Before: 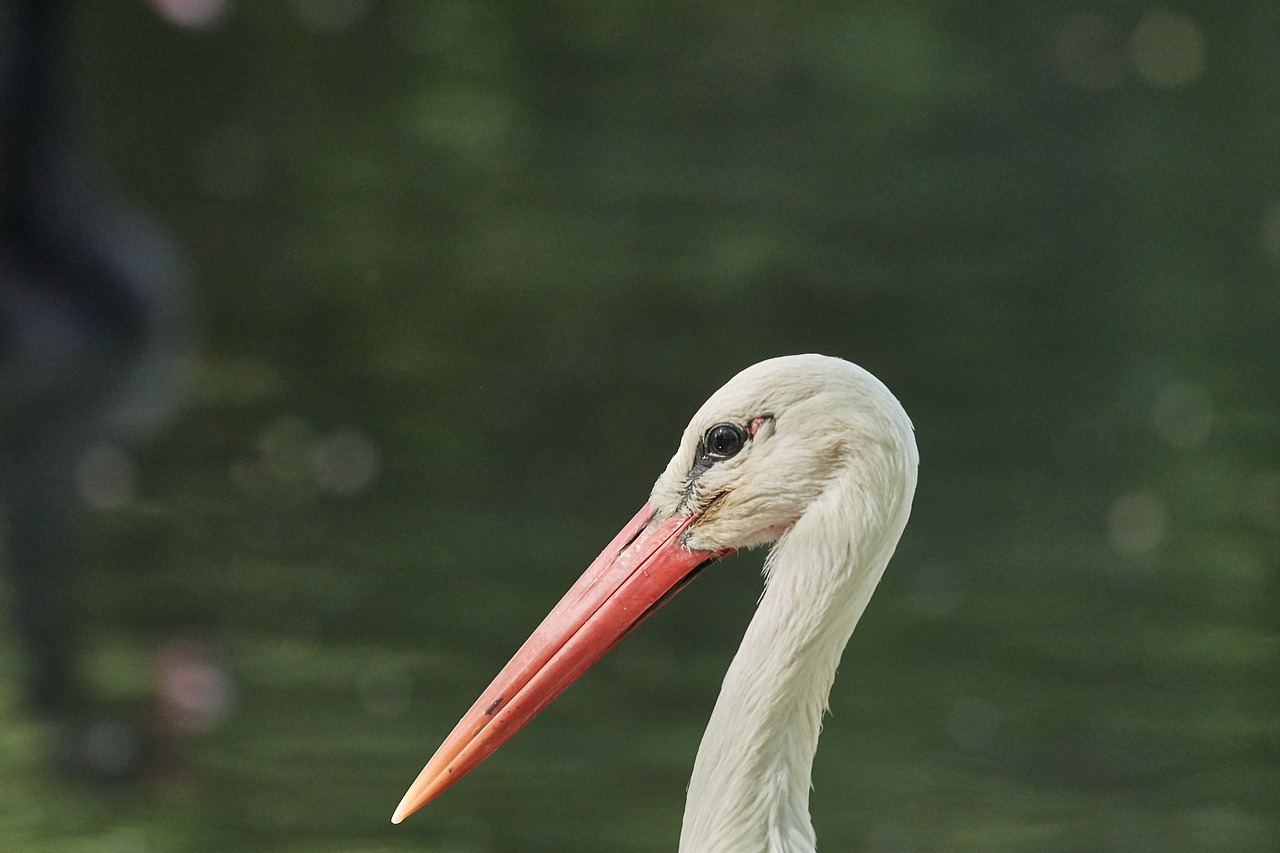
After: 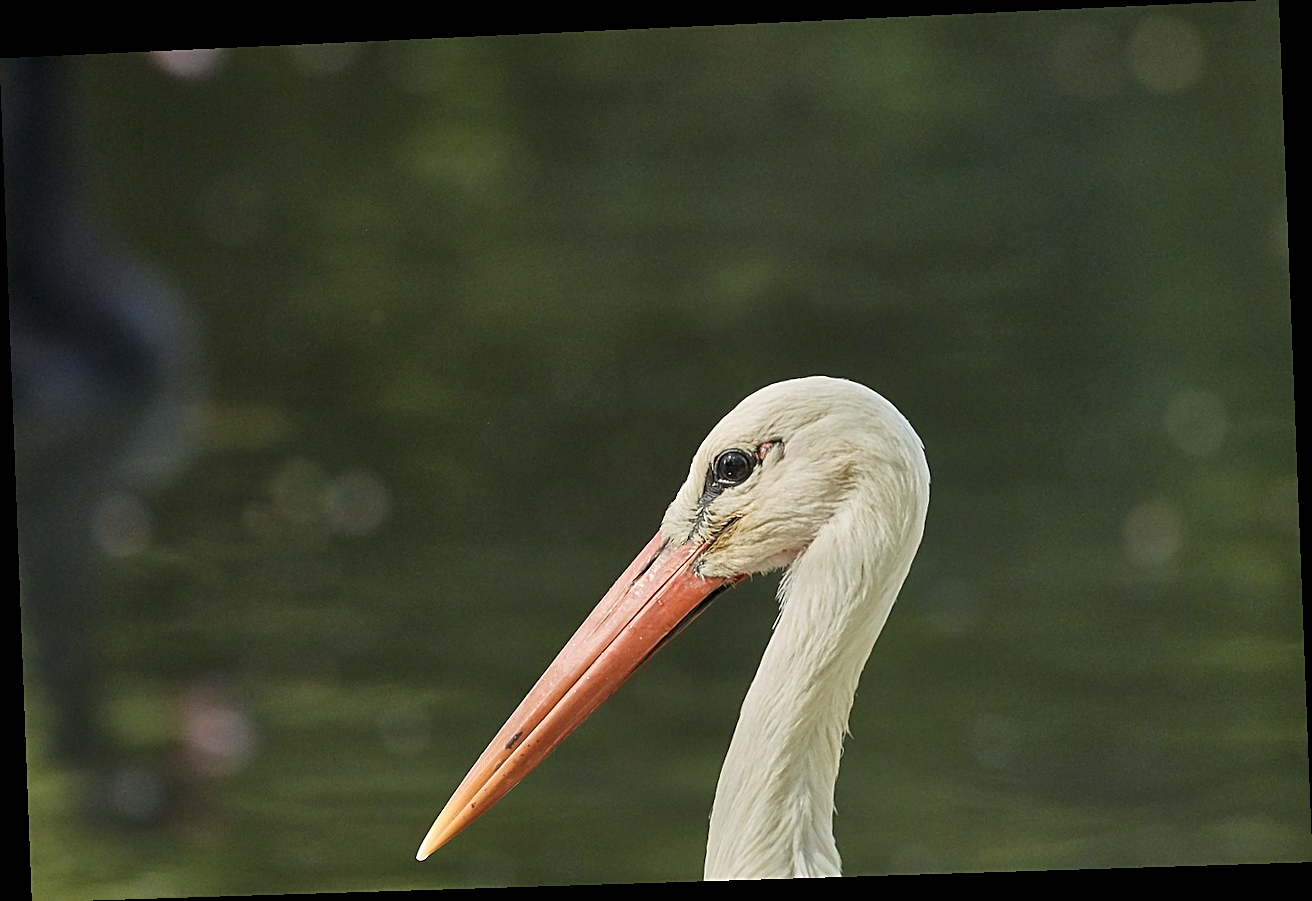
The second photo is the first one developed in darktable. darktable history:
color contrast: green-magenta contrast 0.85, blue-yellow contrast 1.25, unbound 0
rotate and perspective: rotation -2.22°, lens shift (horizontal) -0.022, automatic cropping off
sharpen: on, module defaults
color zones: curves: ch0 [(0, 0.5) (0.143, 0.52) (0.286, 0.5) (0.429, 0.5) (0.571, 0.5) (0.714, 0.5) (0.857, 0.5) (1, 0.5)]; ch1 [(0, 0.489) (0.155, 0.45) (0.286, 0.466) (0.429, 0.5) (0.571, 0.5) (0.714, 0.5) (0.857, 0.5) (1, 0.489)]
white balance: red 1.009, blue 0.985
